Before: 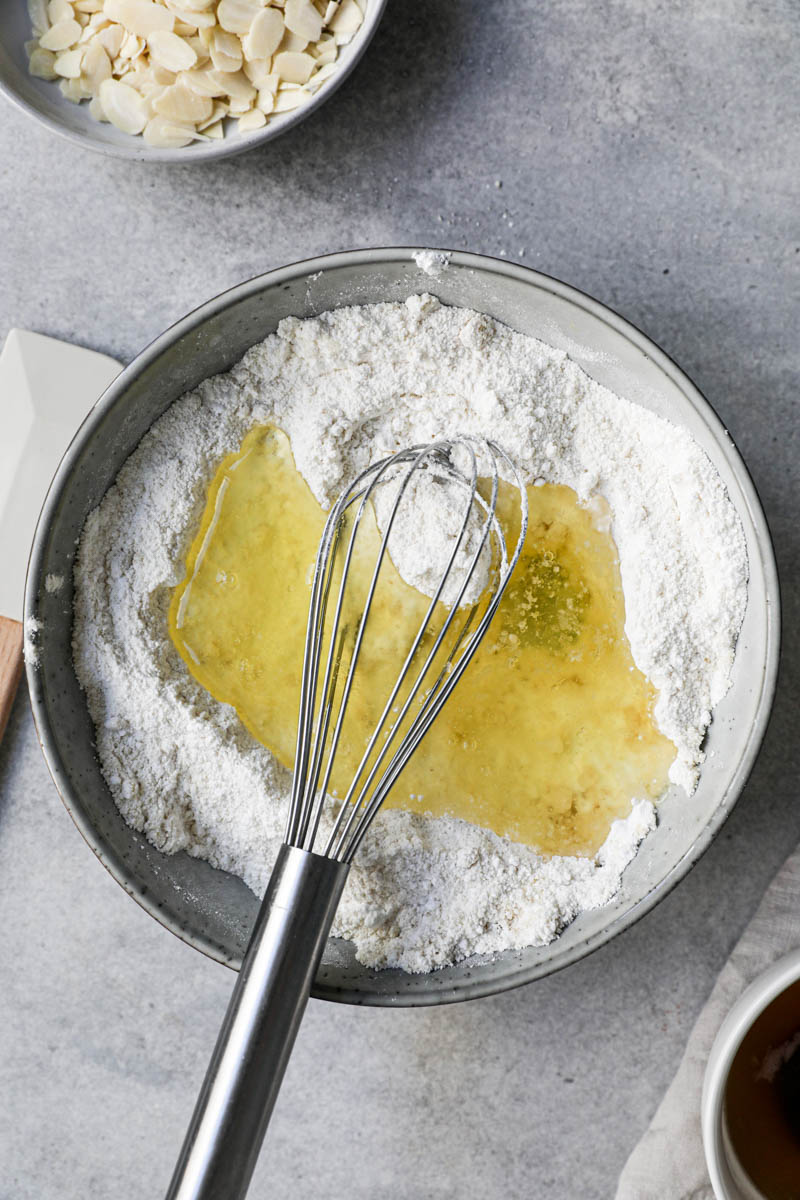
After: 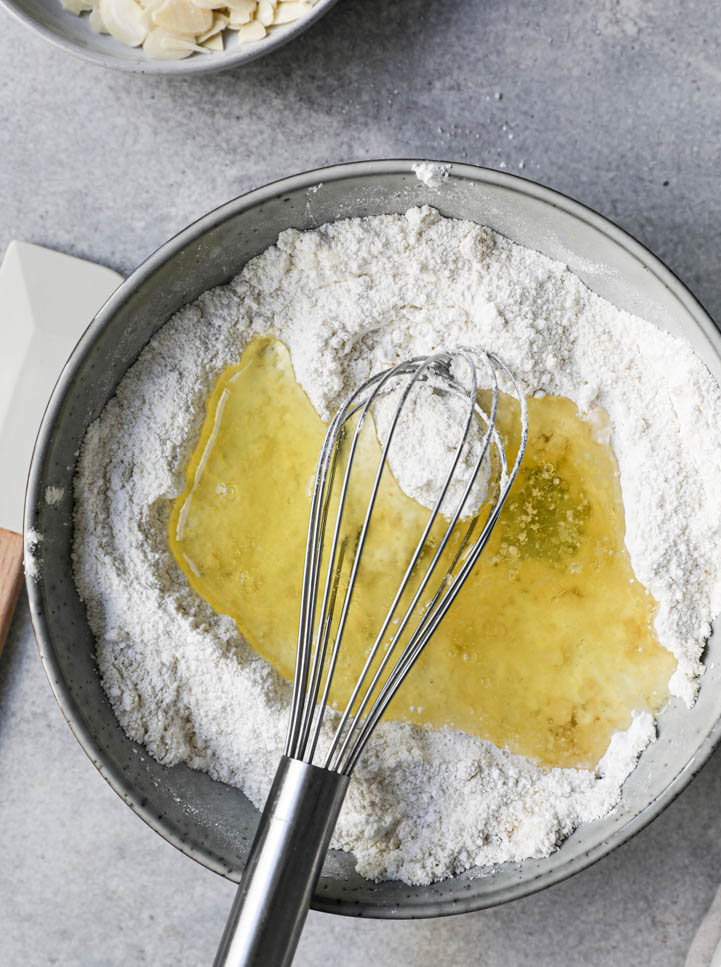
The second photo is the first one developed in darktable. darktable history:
crop: top 7.396%, right 9.863%, bottom 12.004%
